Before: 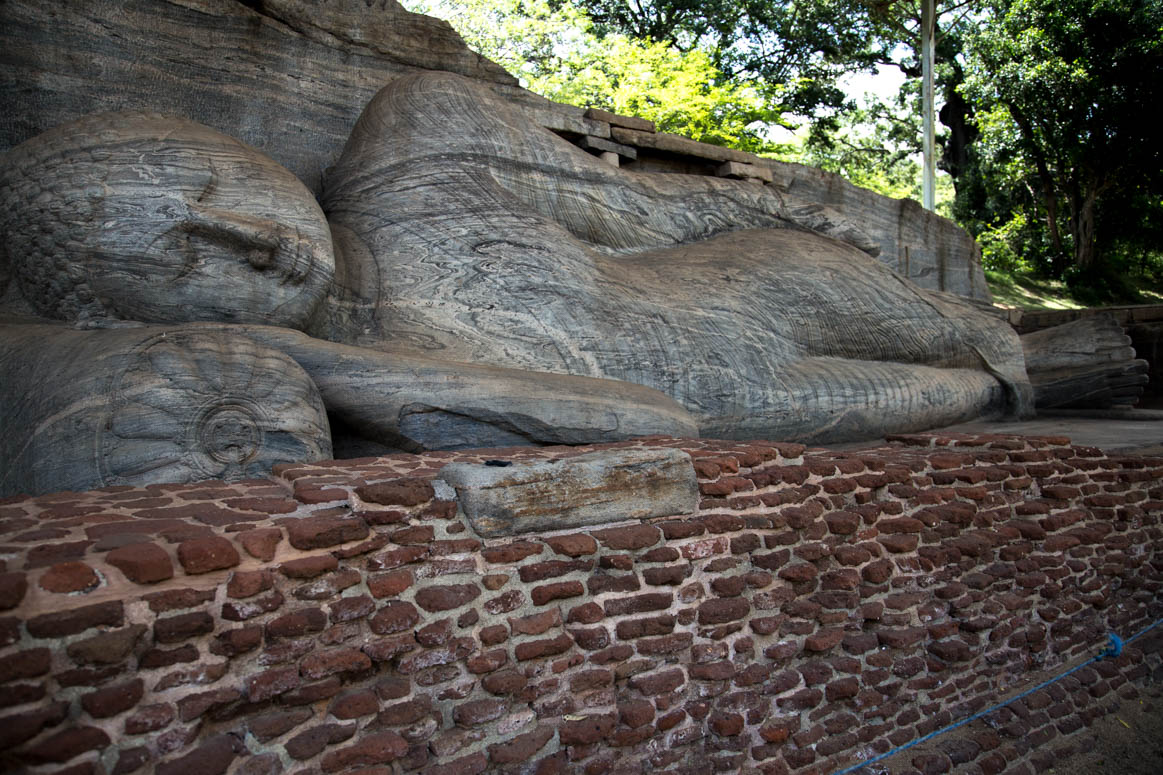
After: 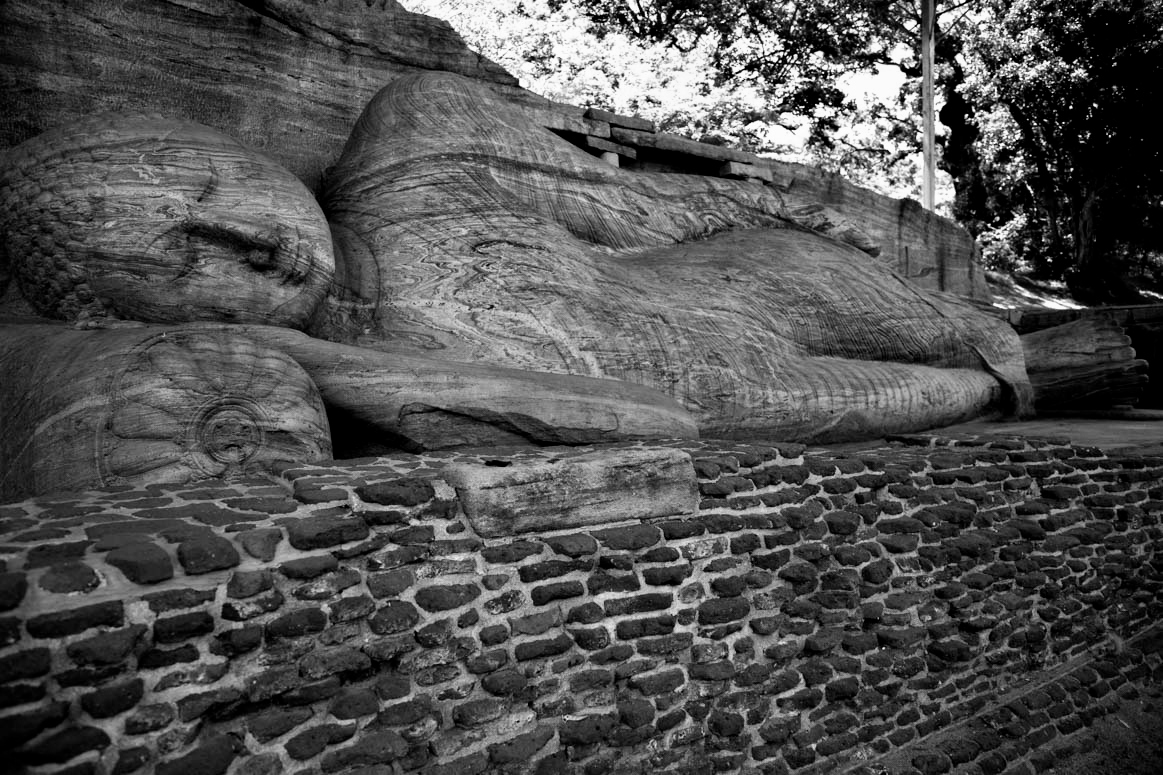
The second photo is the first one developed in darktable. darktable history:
contrast equalizer: y [[0.531, 0.548, 0.559, 0.557, 0.544, 0.527], [0.5 ×6], [0.5 ×6], [0 ×6], [0 ×6]]
filmic rgb: middle gray luminance 18.42%, black relative exposure -11.45 EV, white relative exposure 2.55 EV, threshold 6 EV, target black luminance 0%, hardness 8.41, latitude 99%, contrast 1.084, shadows ↔ highlights balance 0.505%, add noise in highlights 0, preserve chrominance max RGB, color science v3 (2019), use custom middle-gray values true, iterations of high-quality reconstruction 0, contrast in highlights soft, enable highlight reconstruction true
monochrome: a -6.99, b 35.61, size 1.4
